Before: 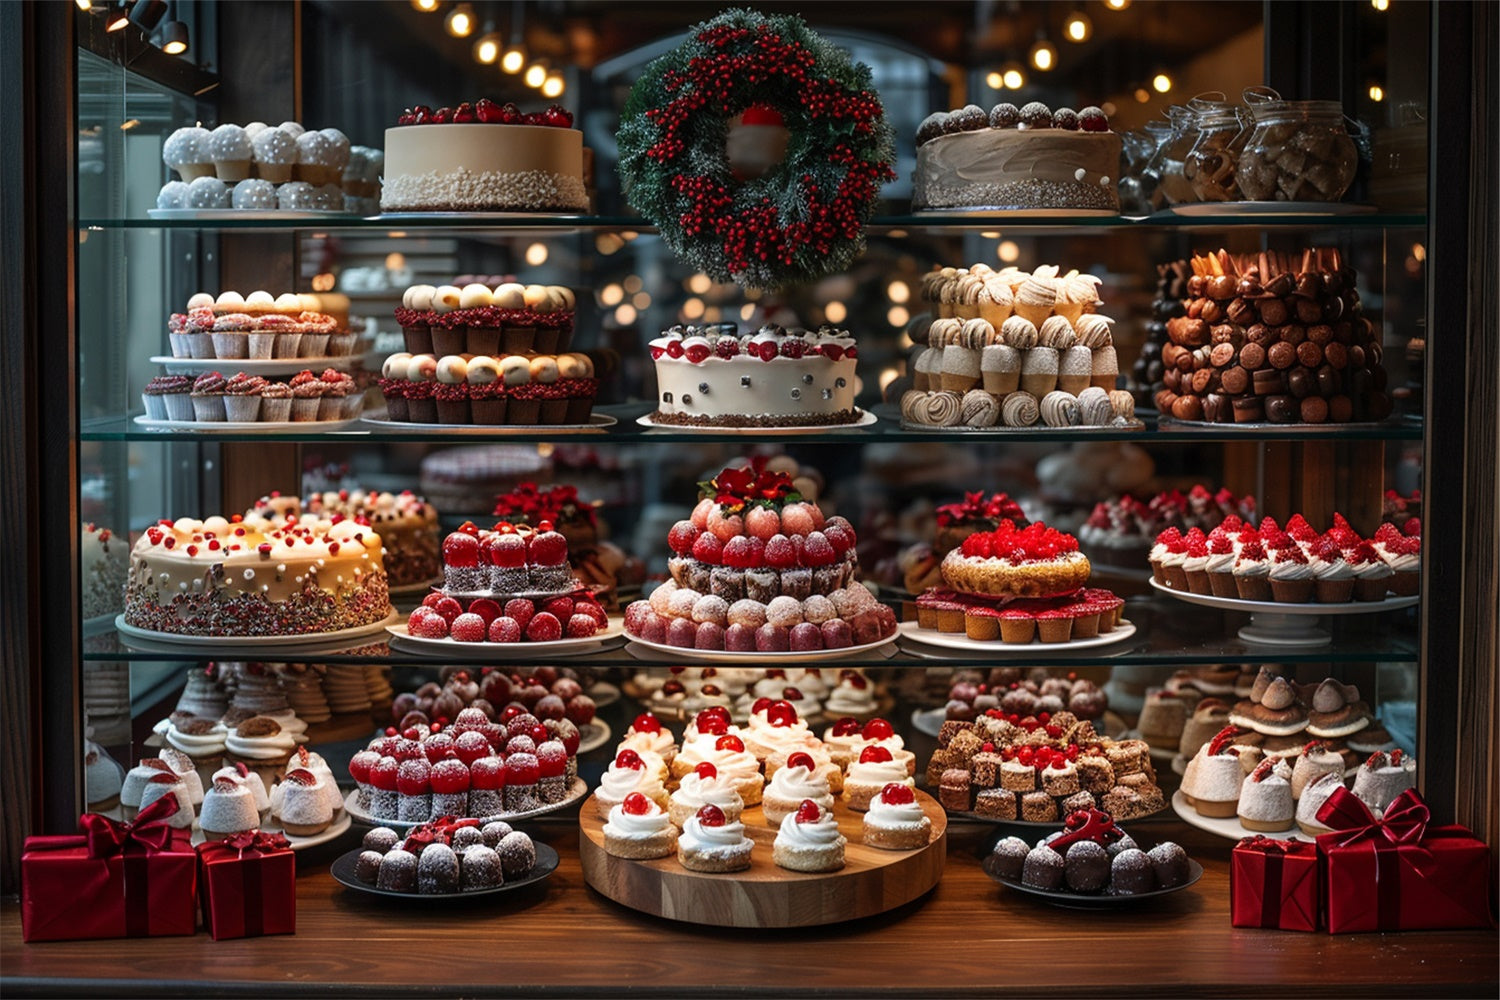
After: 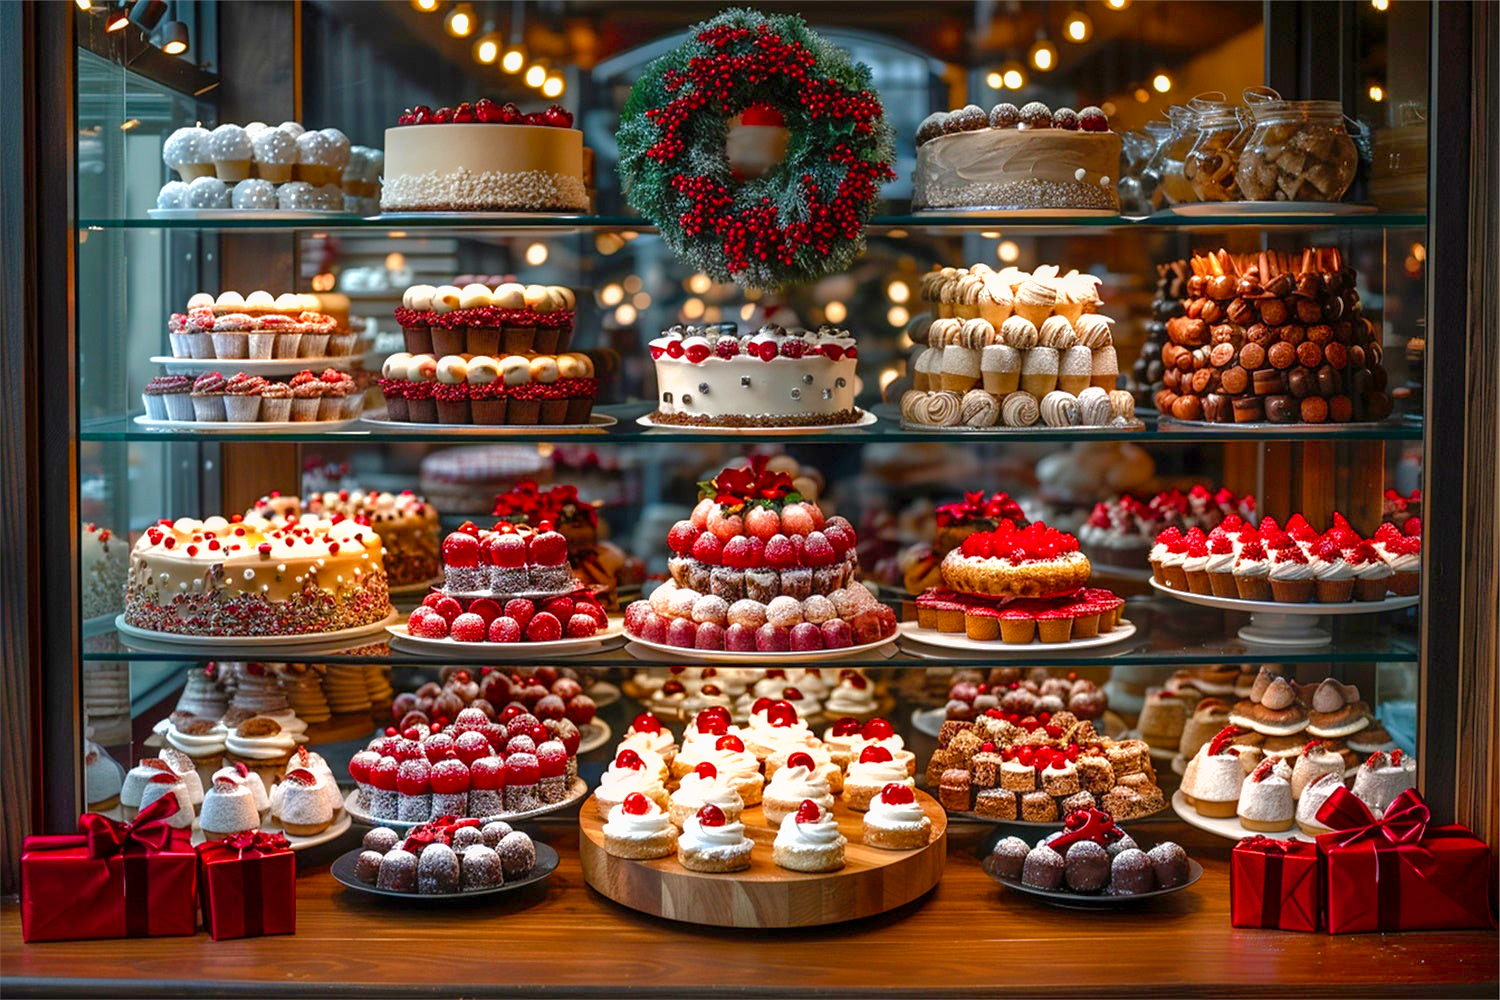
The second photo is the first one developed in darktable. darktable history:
local contrast: highlights 61%, shadows 106%, detail 107%, midtone range 0.529
color balance rgb: perceptual saturation grading › global saturation 20%, perceptual saturation grading › highlights -25%, perceptual saturation grading › shadows 50%
exposure: black level correction 0, exposure 0.6 EV, compensate exposure bias true, compensate highlight preservation false
shadows and highlights: on, module defaults
